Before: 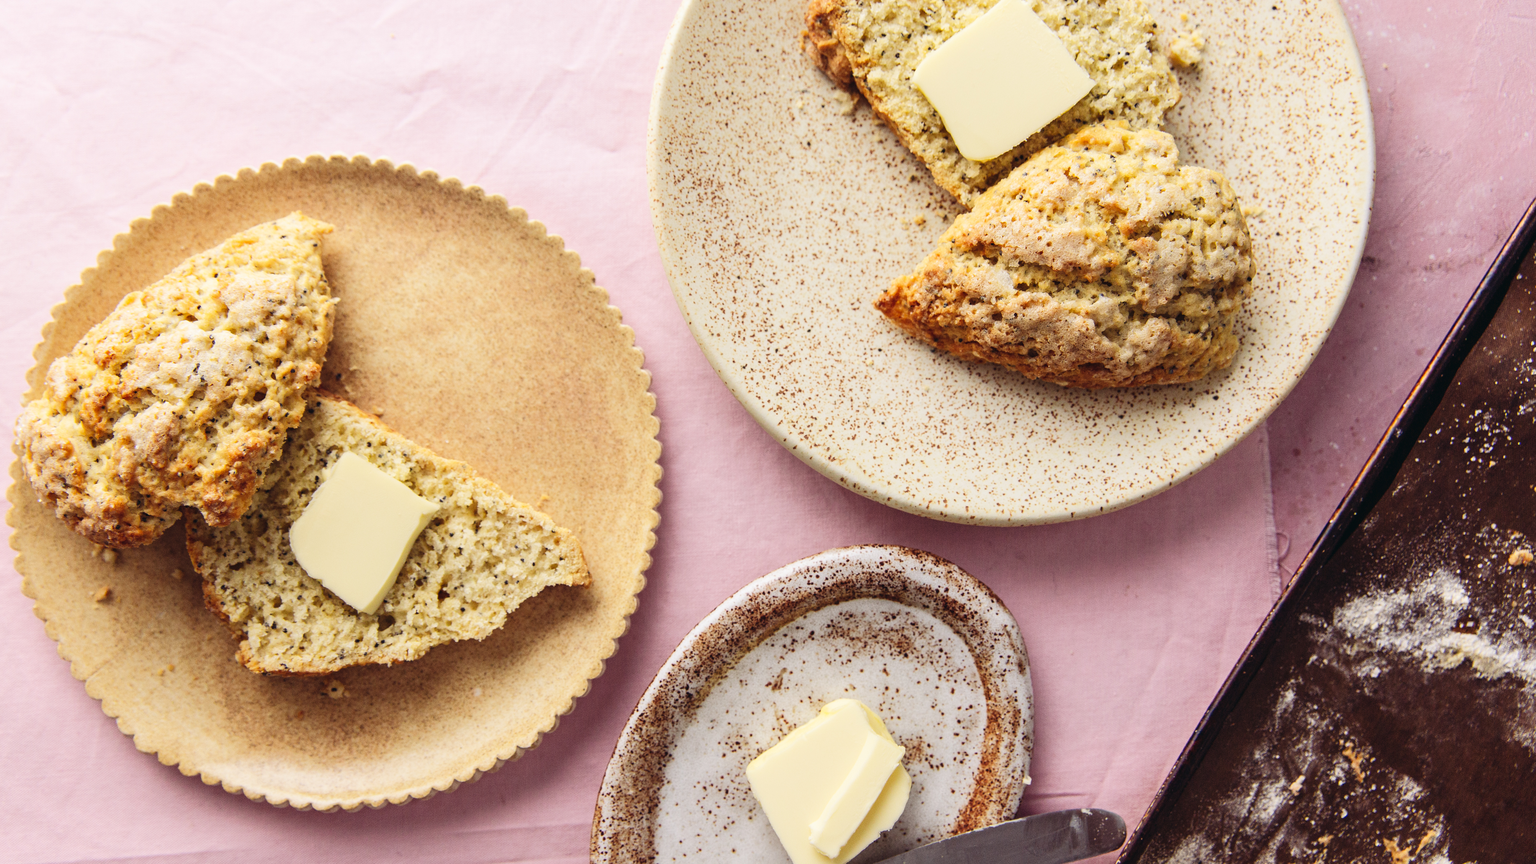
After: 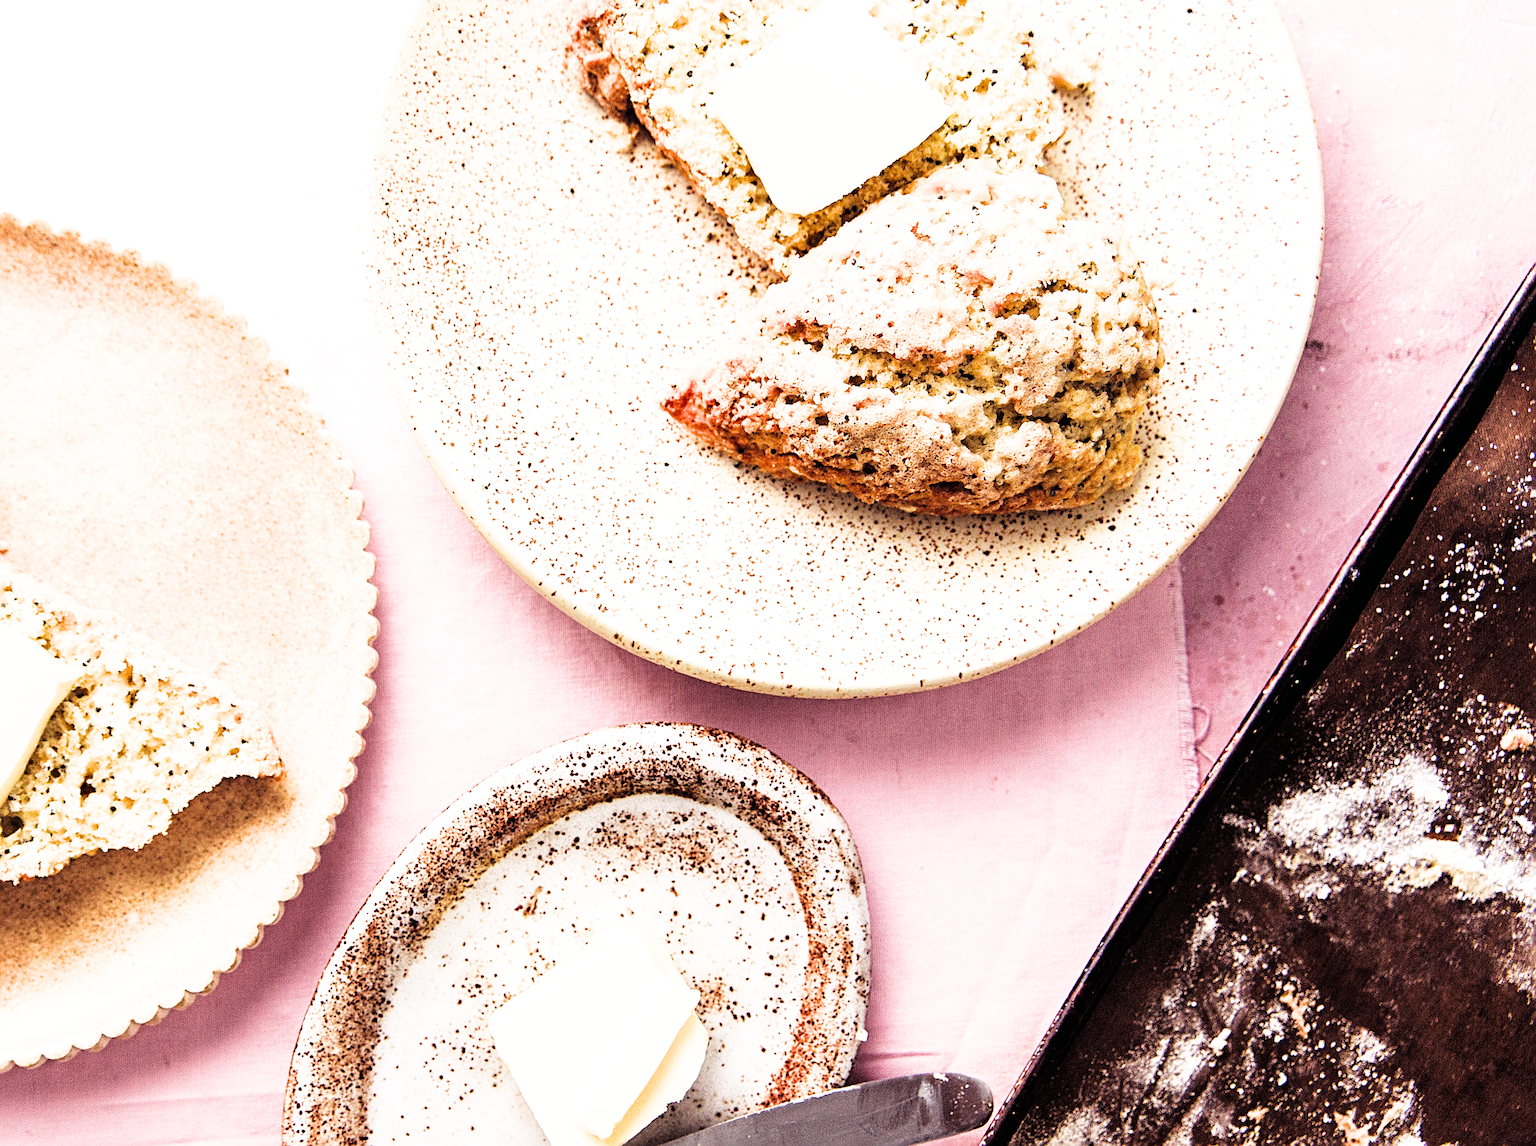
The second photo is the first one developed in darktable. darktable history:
color zones: mix -62.47%
sharpen: radius 2.584, amount 0.688
crop and rotate: left 24.6%
color balance: contrast 8.5%, output saturation 105%
filmic rgb: black relative exposure -5 EV, white relative exposure 3.5 EV, hardness 3.19, contrast 1.3, highlights saturation mix -50%
exposure: black level correction 0, exposure 1.2 EV, compensate exposure bias true, compensate highlight preservation false
